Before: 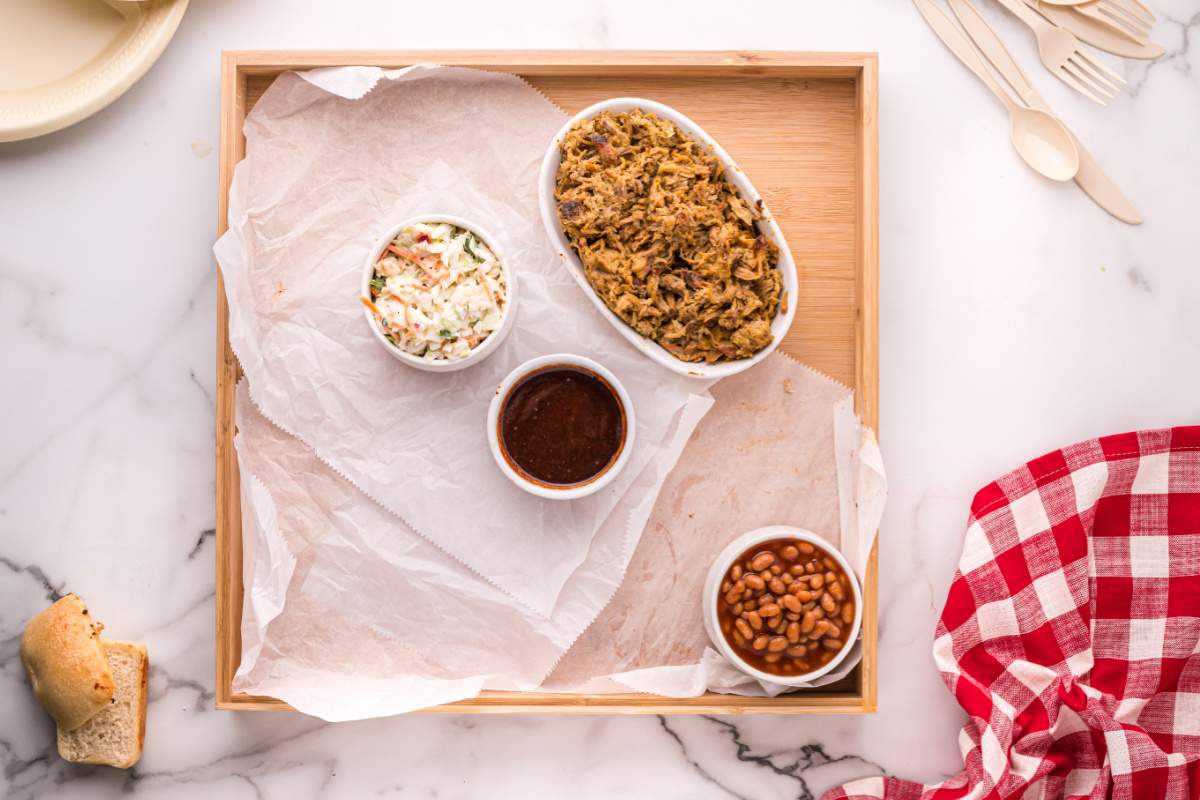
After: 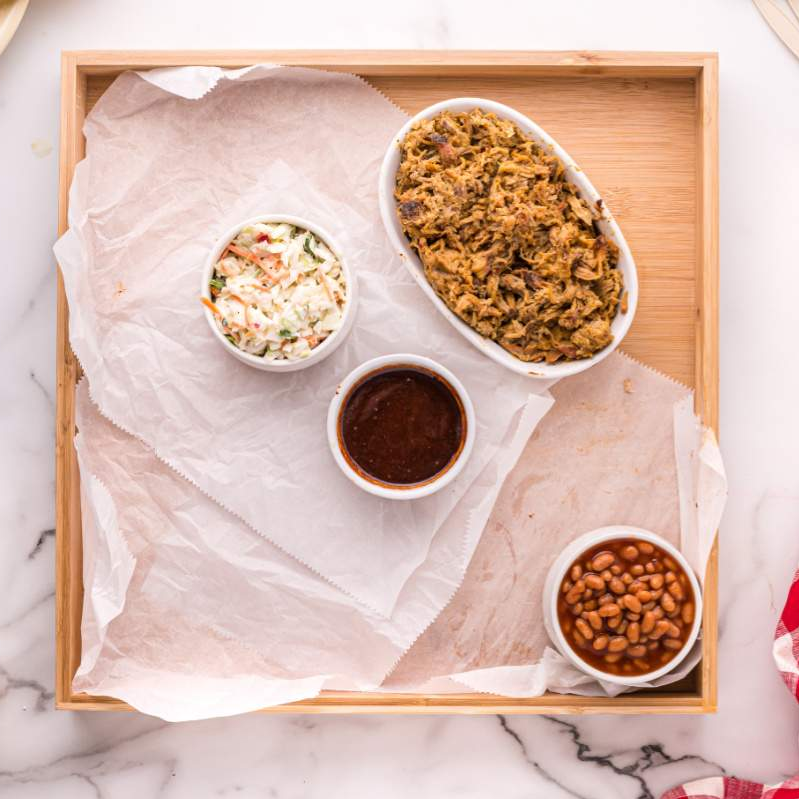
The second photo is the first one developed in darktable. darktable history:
bloom: size 3%, threshold 100%, strength 0%
crop and rotate: left 13.409%, right 19.924%
